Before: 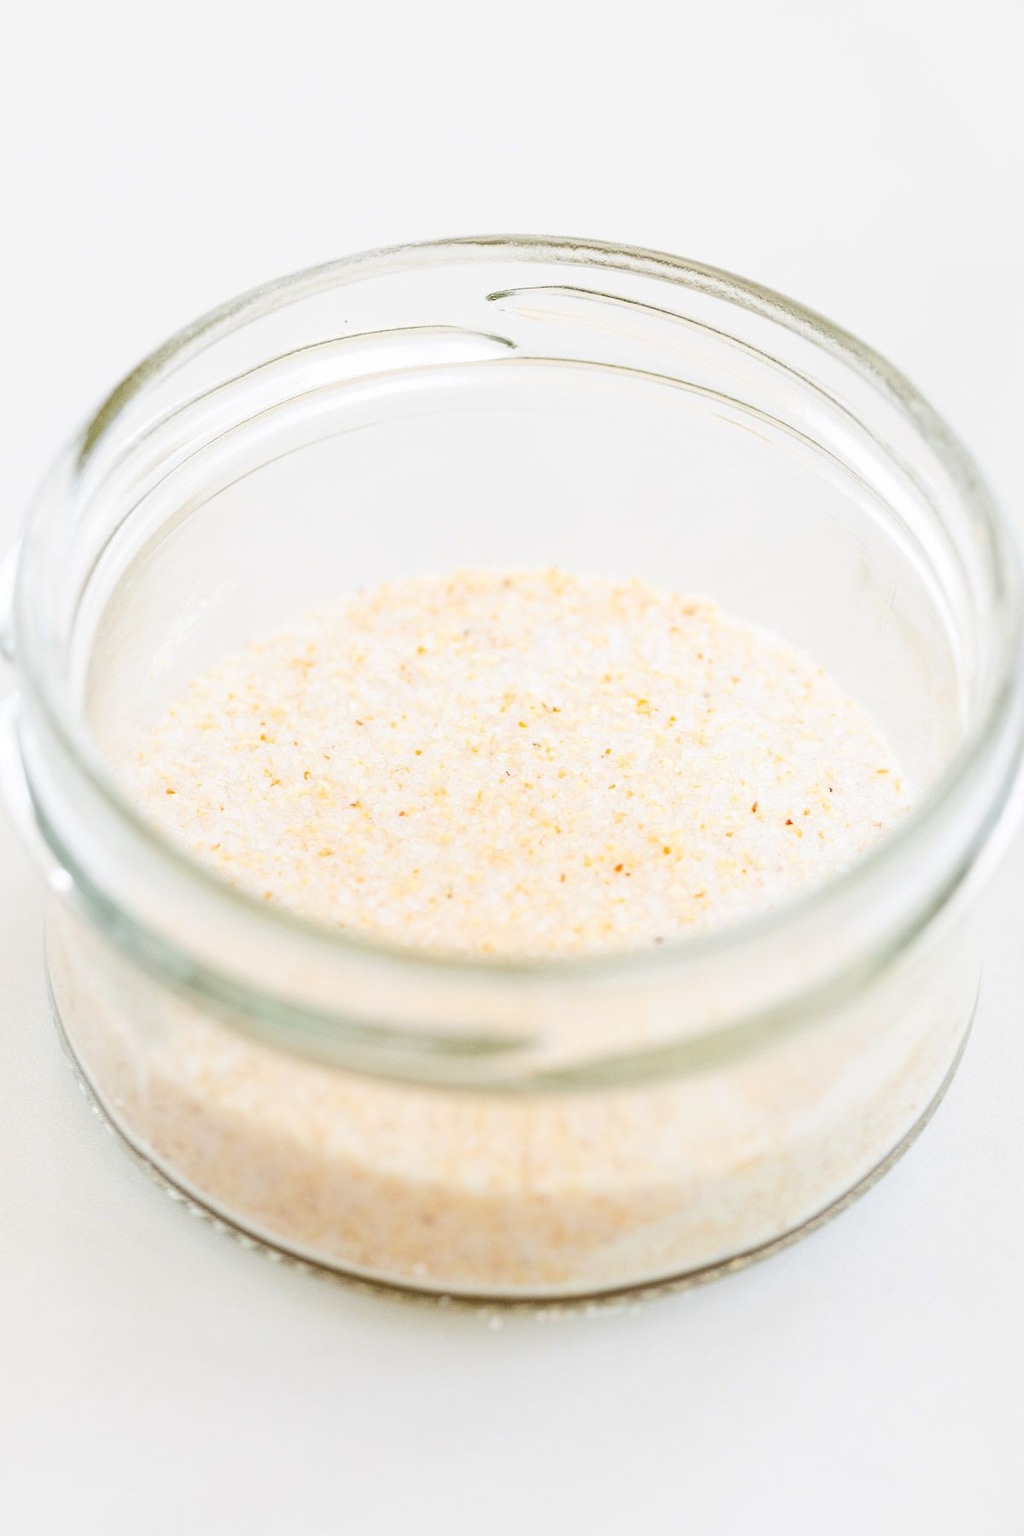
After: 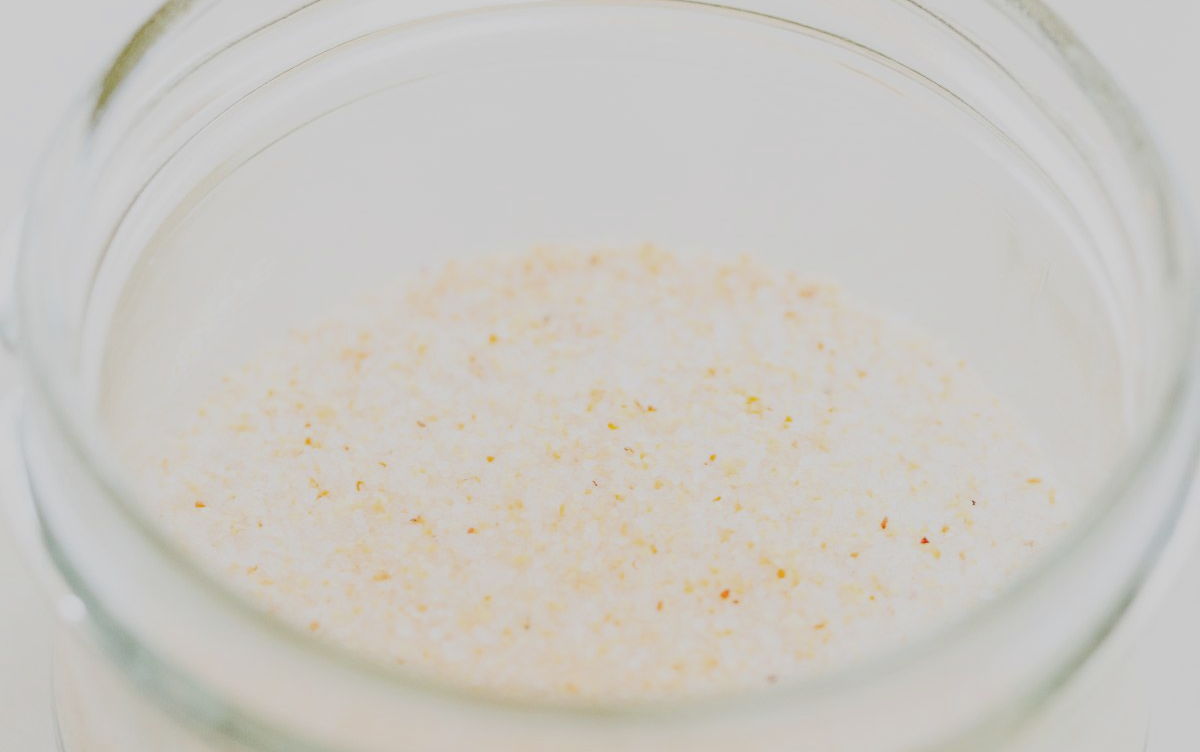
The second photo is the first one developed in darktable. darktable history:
crop and rotate: top 23.521%, bottom 34.69%
filmic rgb: black relative exposure -7.24 EV, white relative exposure 5.08 EV, hardness 3.2
